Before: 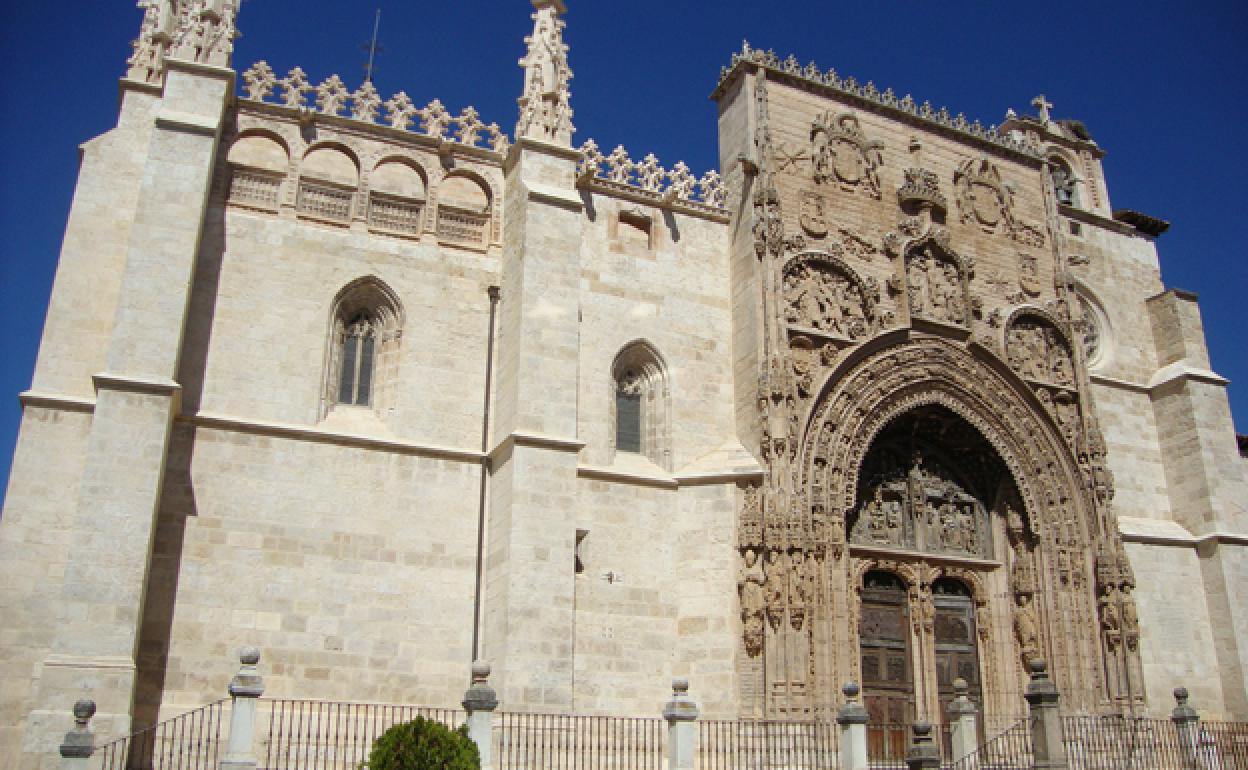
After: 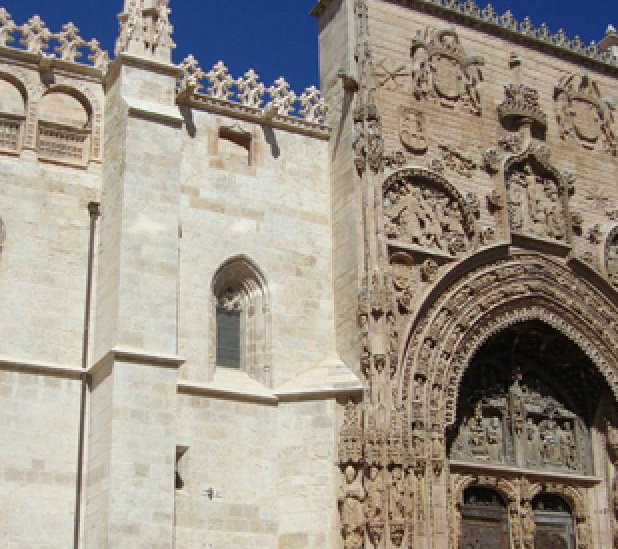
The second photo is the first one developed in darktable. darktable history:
crop: left 32.075%, top 10.976%, right 18.355%, bottom 17.596%
white balance: red 0.988, blue 1.017
